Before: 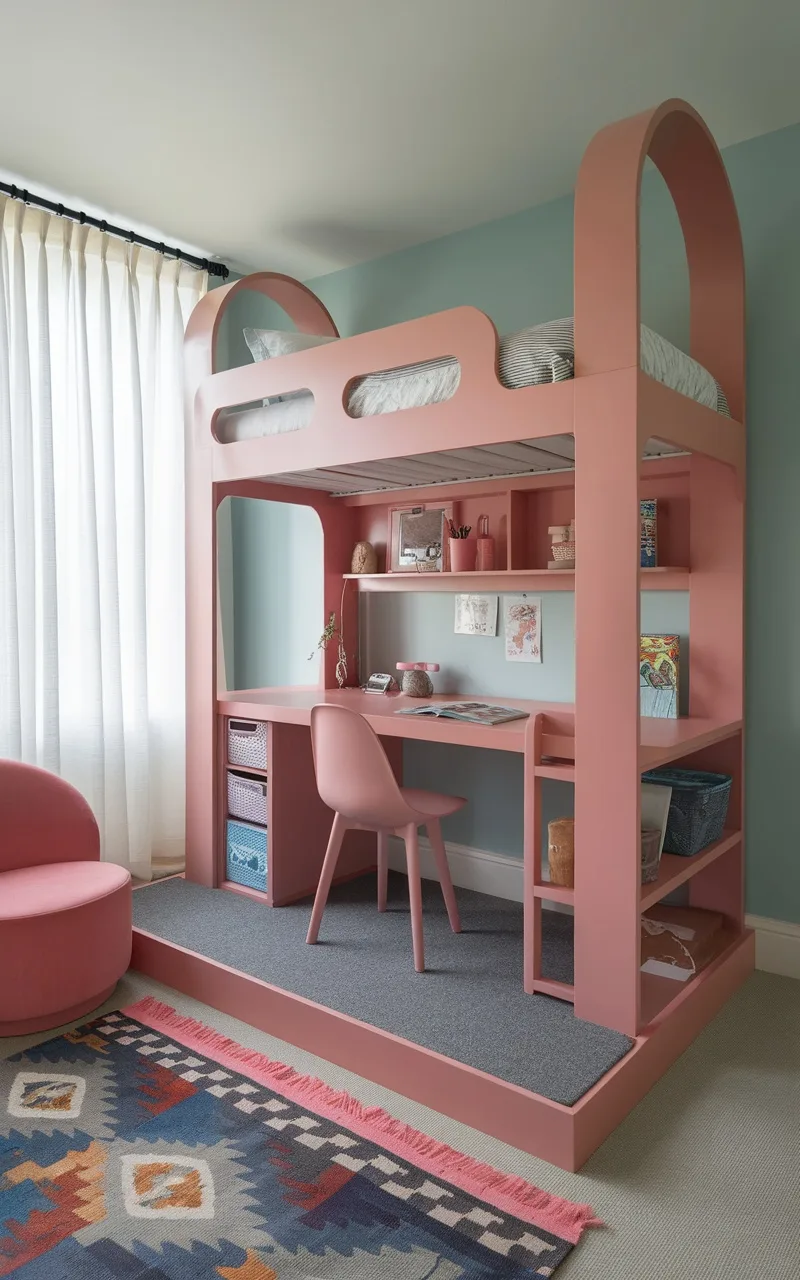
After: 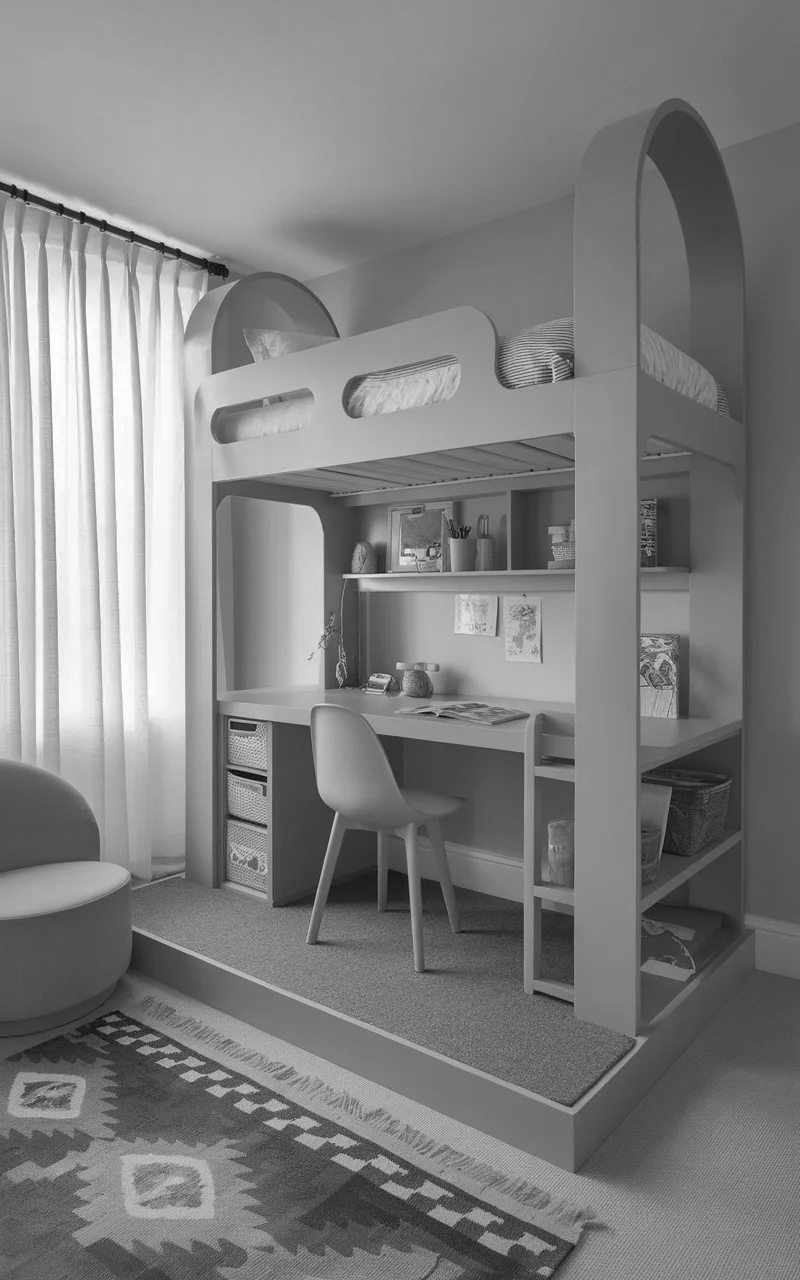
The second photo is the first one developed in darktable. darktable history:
shadows and highlights: shadows 40, highlights -60
monochrome: a 32, b 64, size 2.3, highlights 1
